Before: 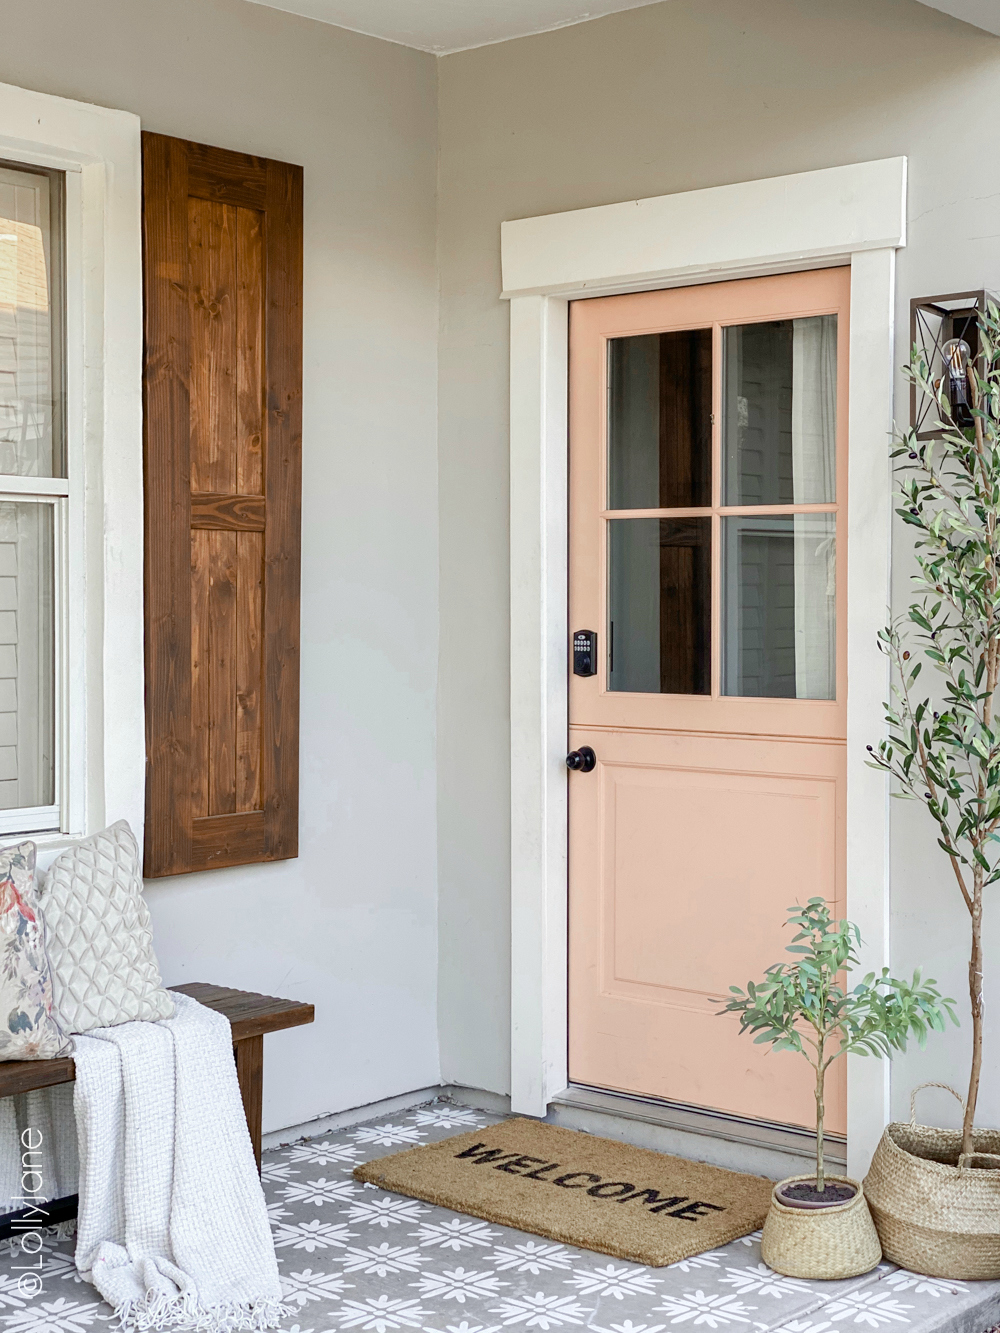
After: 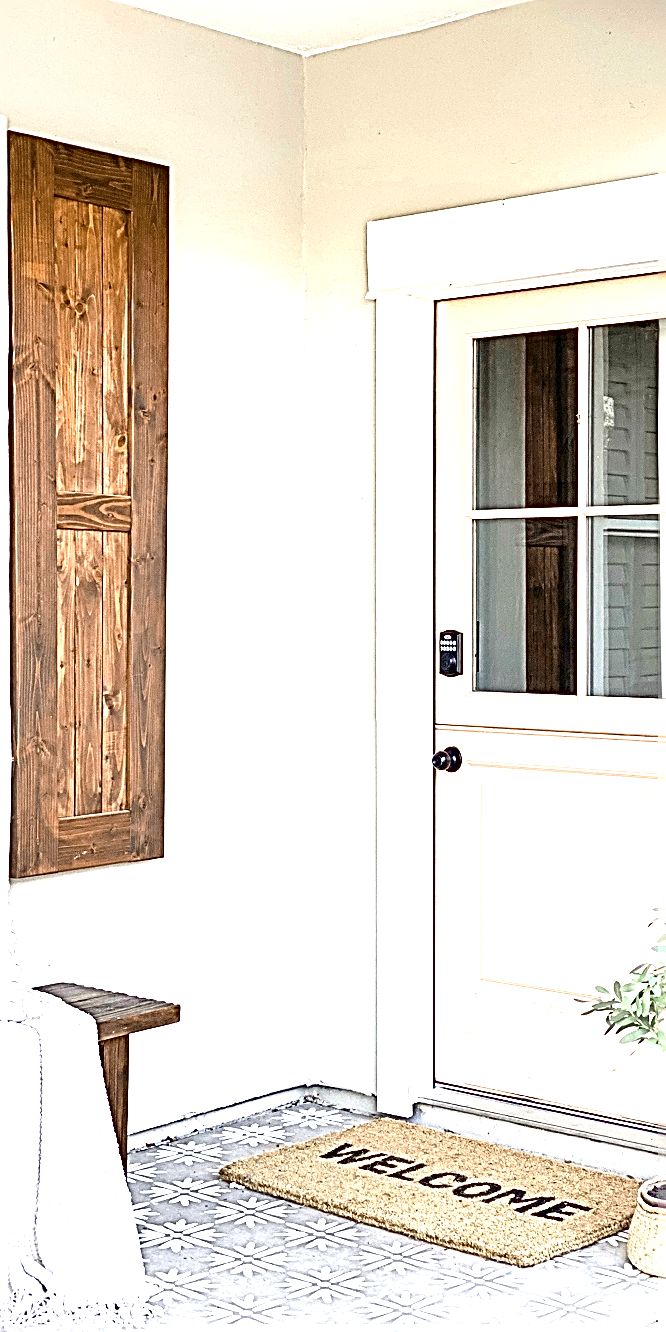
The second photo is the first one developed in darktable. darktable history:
sharpen: radius 3.187, amount 1.746
crop and rotate: left 13.41%, right 19.915%
contrast brightness saturation: contrast 0.105, saturation -0.159
exposure: exposure 1.505 EV, compensate exposure bias true, compensate highlight preservation false
